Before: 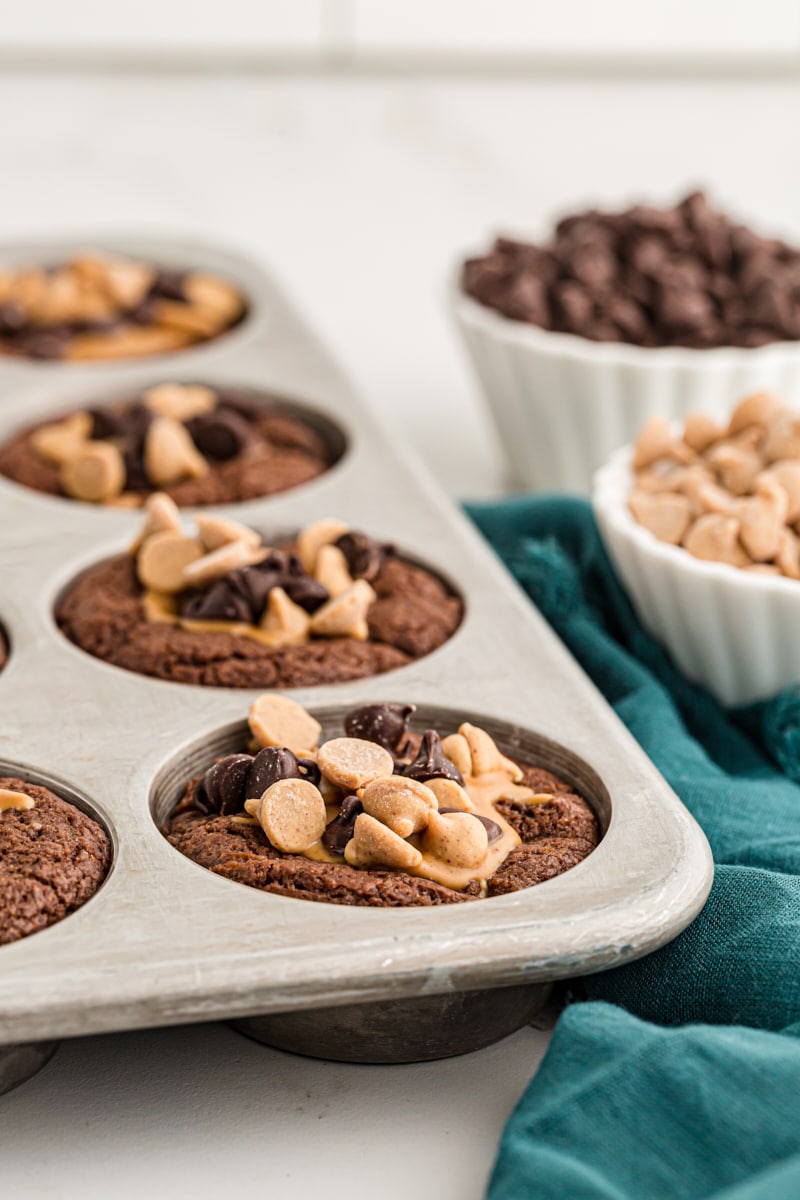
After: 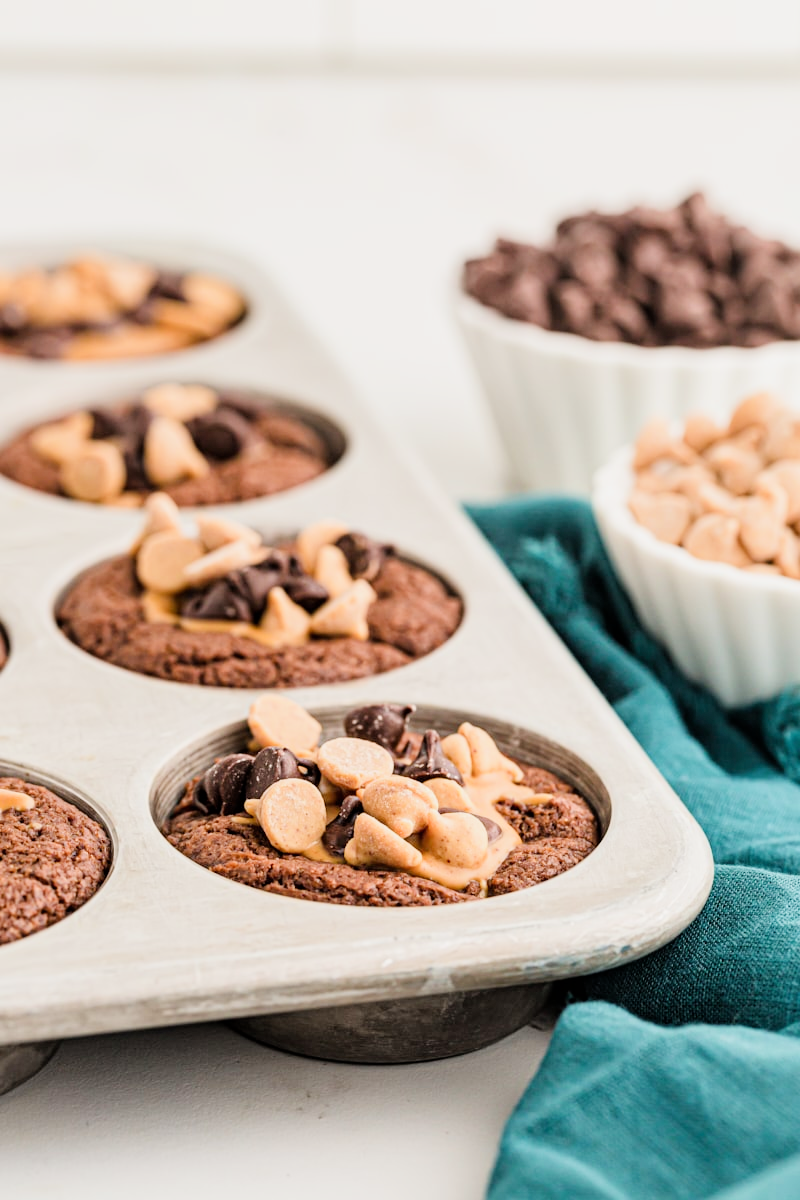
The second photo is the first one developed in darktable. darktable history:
exposure: black level correction 0, exposure 1.101 EV, compensate exposure bias true, compensate highlight preservation false
filmic rgb: black relative exposure -7.65 EV, white relative exposure 4.56 EV, hardness 3.61
levels: levels [0, 0.498, 0.996]
